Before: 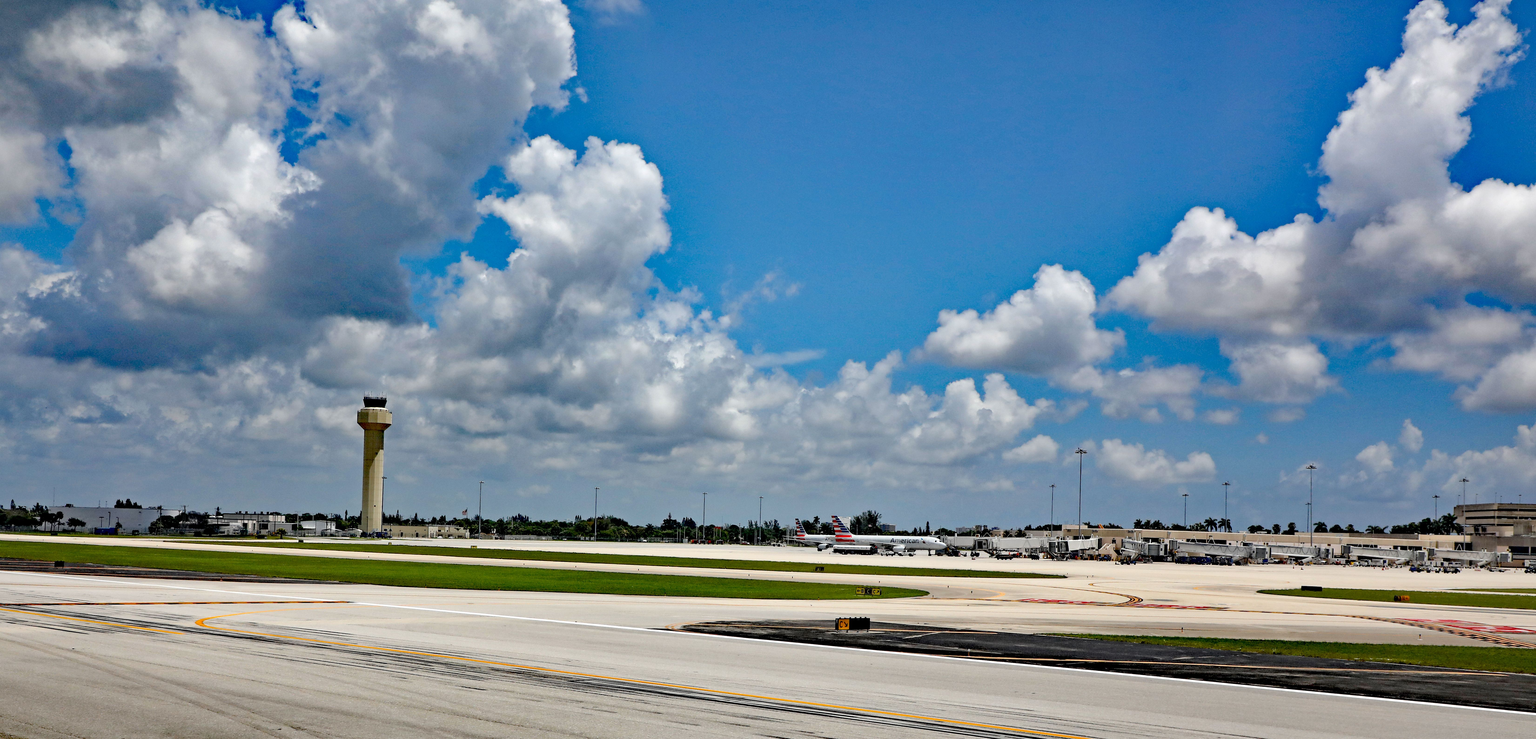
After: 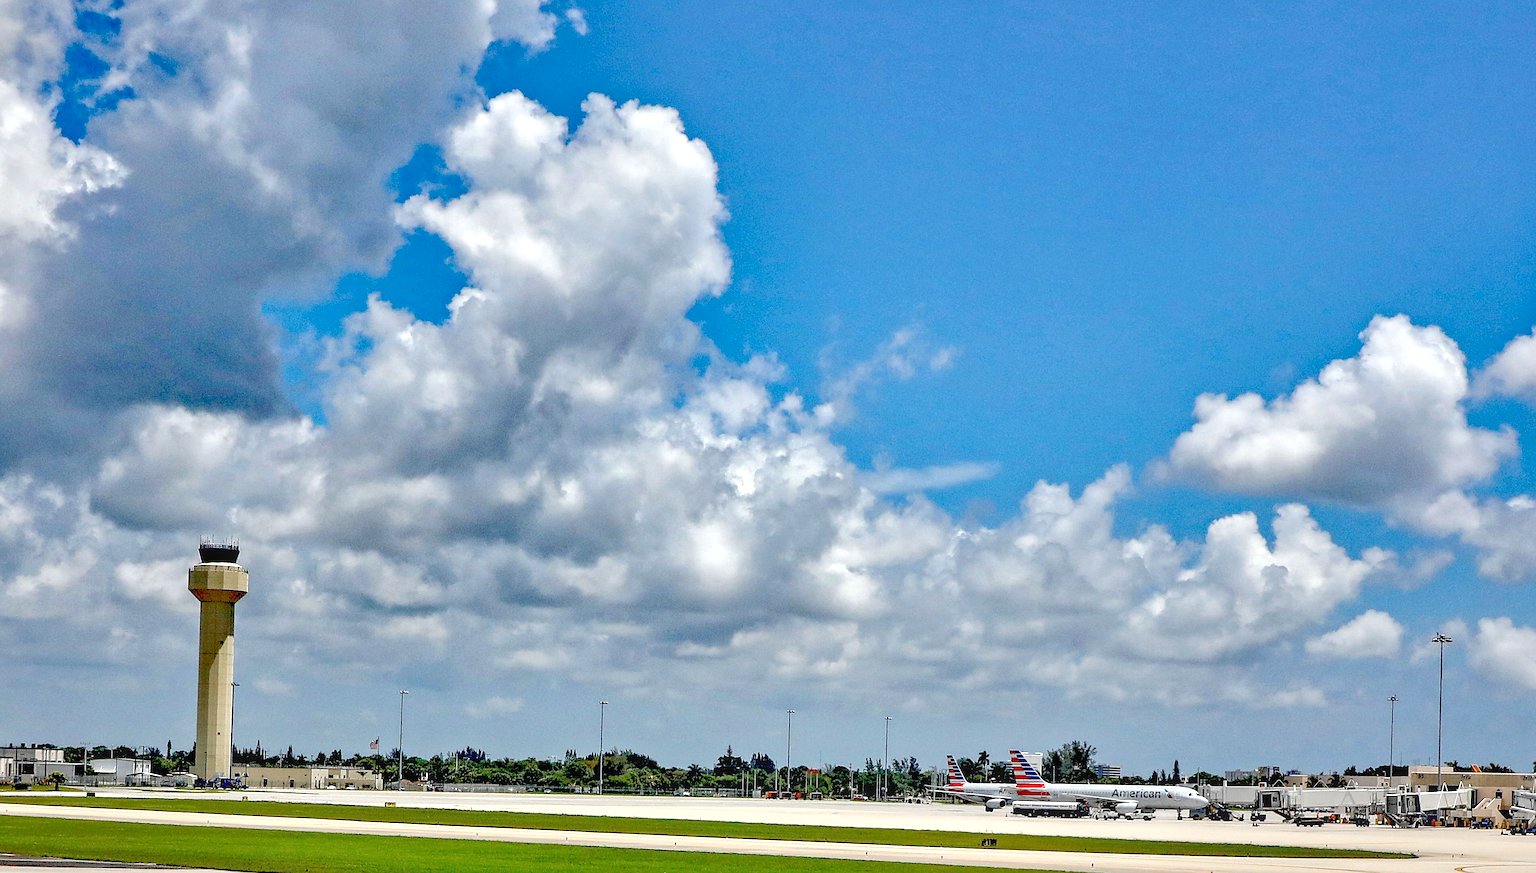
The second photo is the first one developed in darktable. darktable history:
tone equalizer: -8 EV 2 EV, -7 EV 2 EV, -6 EV 2 EV, -5 EV 2 EV, -4 EV 2 EV, -3 EV 1.5 EV, -2 EV 1 EV, -1 EV 0.5 EV
crop: left 16.202%, top 11.208%, right 26.045%, bottom 20.557%
local contrast: on, module defaults
sharpen: on, module defaults
